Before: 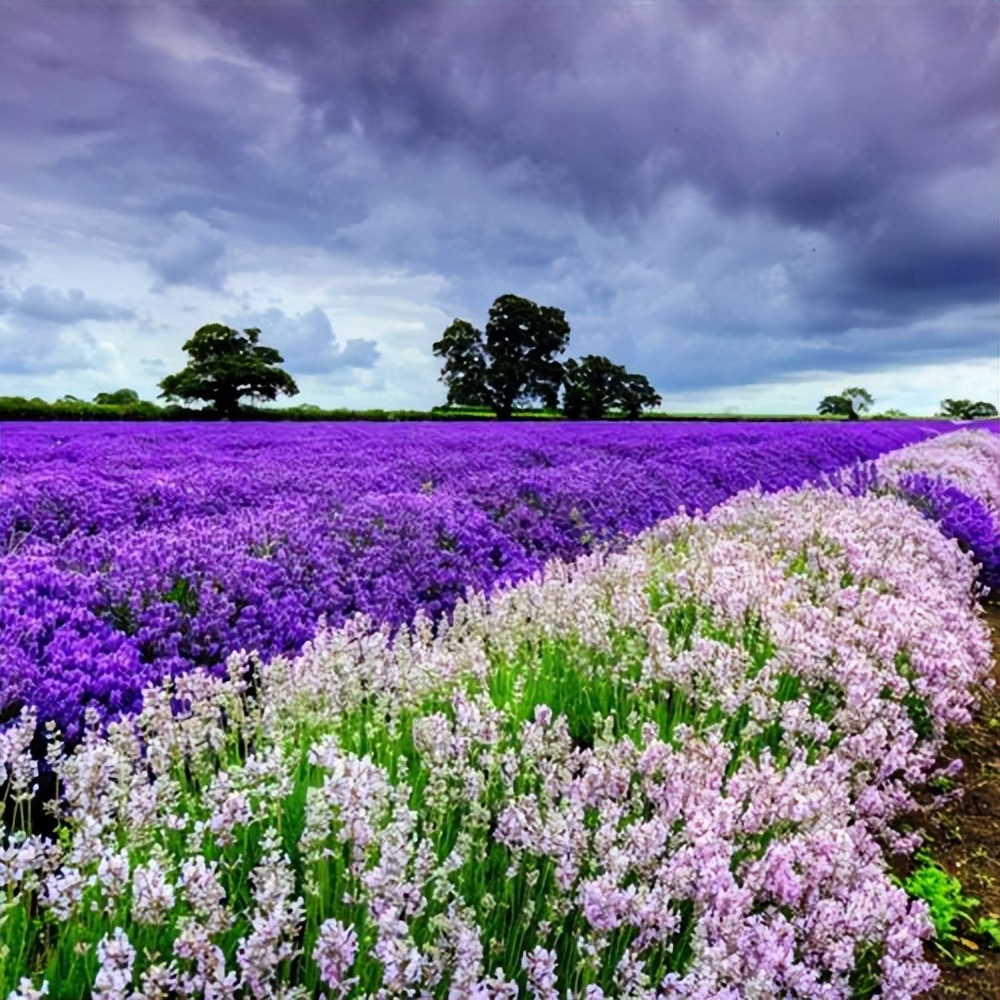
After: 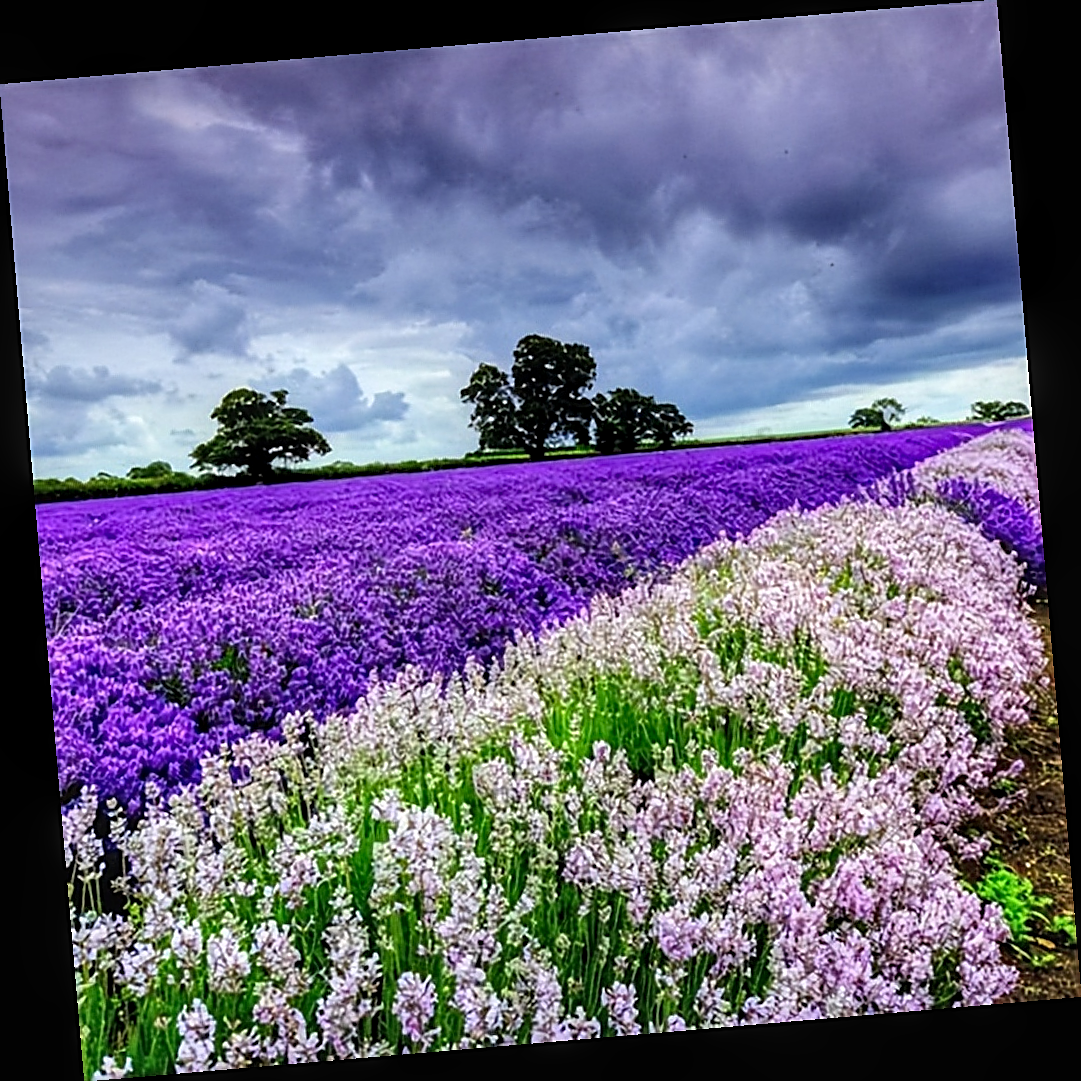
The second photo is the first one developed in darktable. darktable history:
rotate and perspective: rotation -4.86°, automatic cropping off
sharpen: amount 0.75
local contrast: detail 130%
